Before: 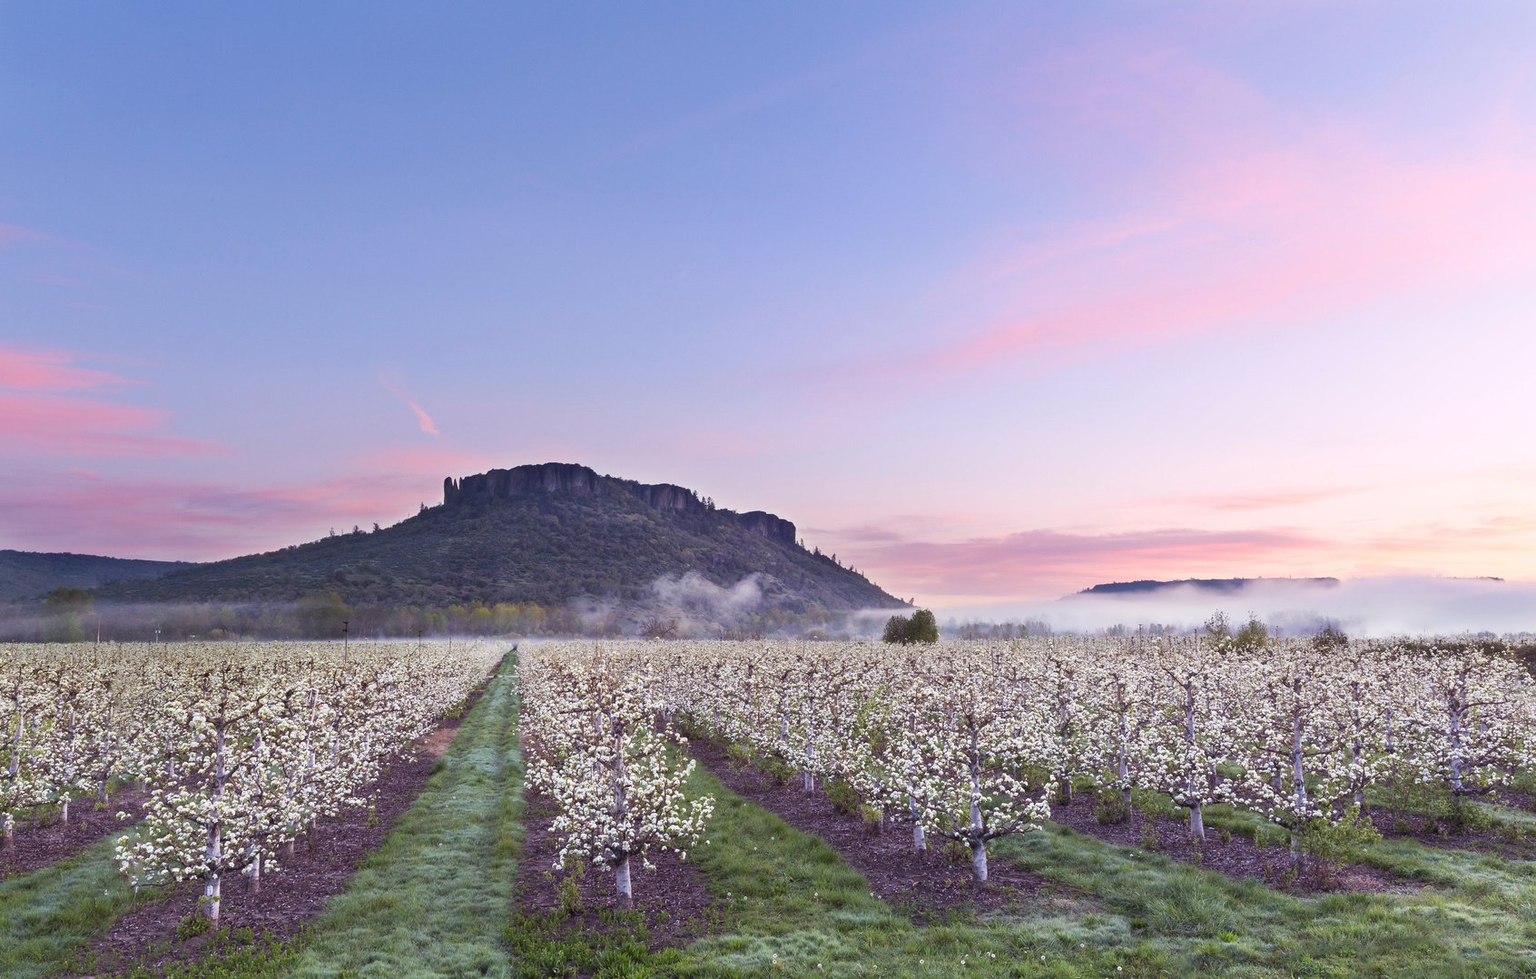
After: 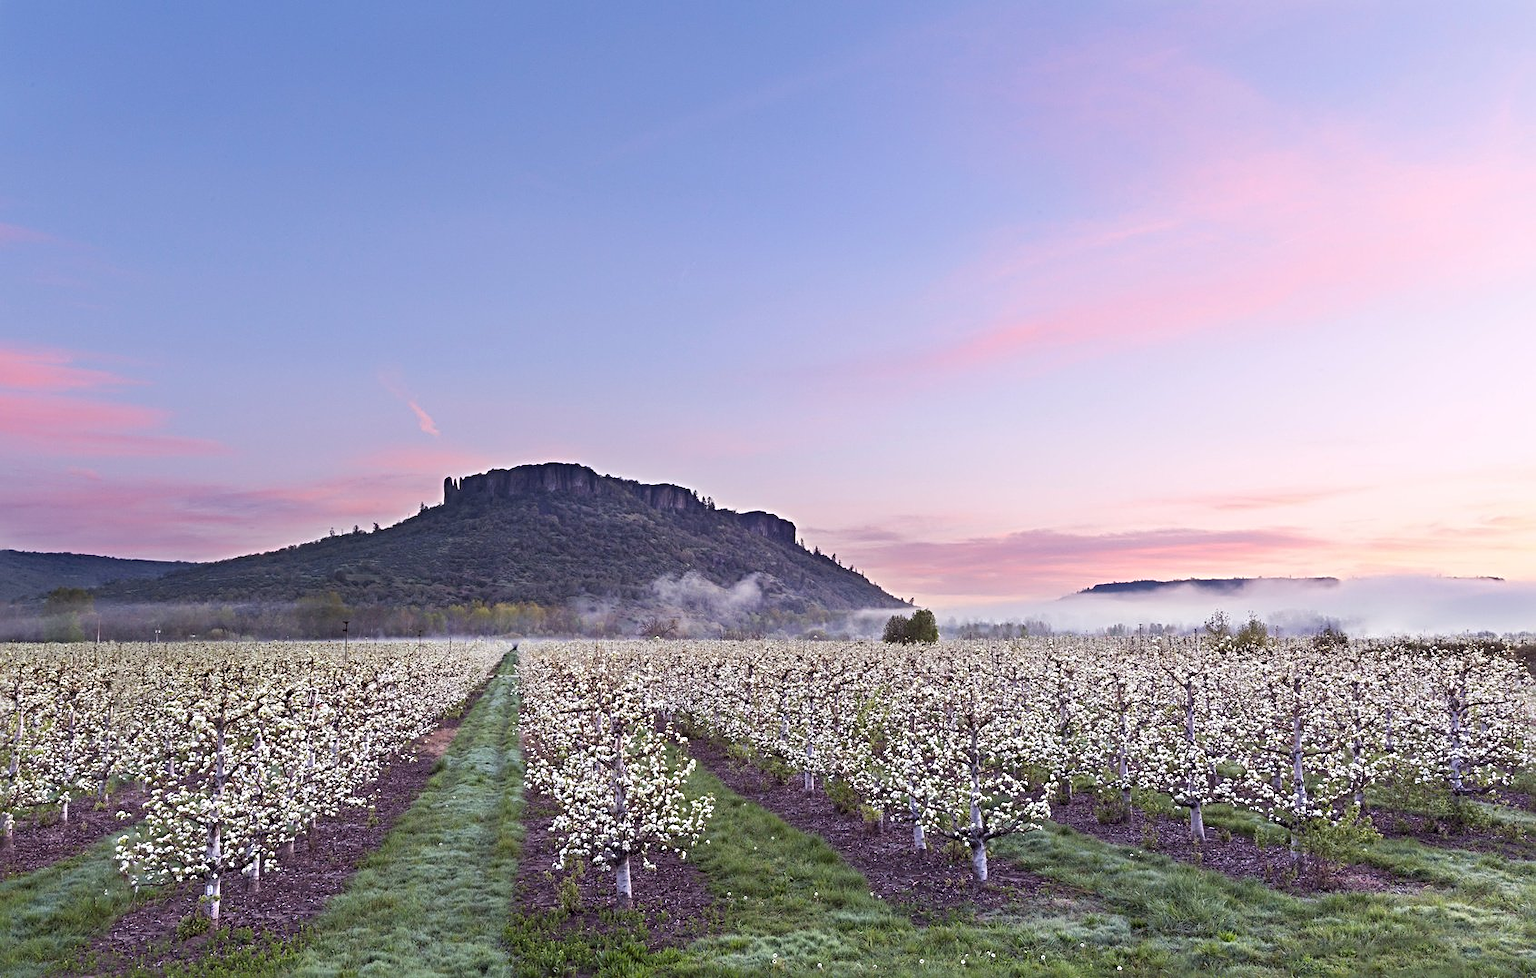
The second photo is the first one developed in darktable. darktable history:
sharpen: radius 3.975
